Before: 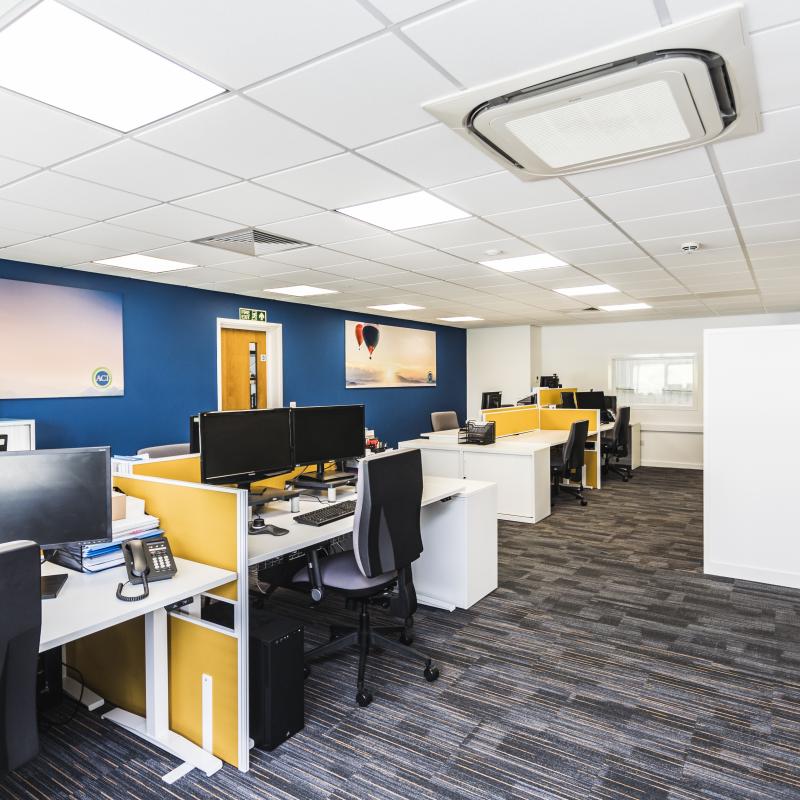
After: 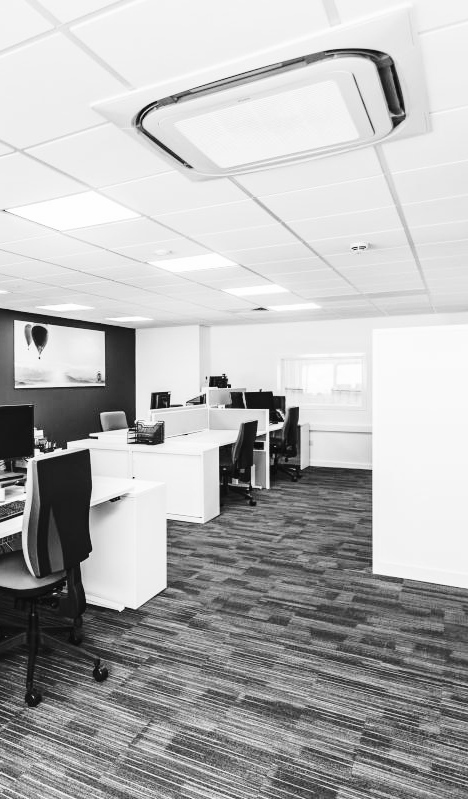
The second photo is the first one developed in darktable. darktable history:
crop: left 41.402%
contrast brightness saturation: brightness -0.25, saturation 0.2
monochrome: size 1
base curve: curves: ch0 [(0, 0.007) (0.028, 0.063) (0.121, 0.311) (0.46, 0.743) (0.859, 0.957) (1, 1)], preserve colors none
exposure: black level correction 0.001, compensate highlight preservation false
color correction: highlights a* -20.17, highlights b* 20.27, shadows a* 20.03, shadows b* -20.46, saturation 0.43
